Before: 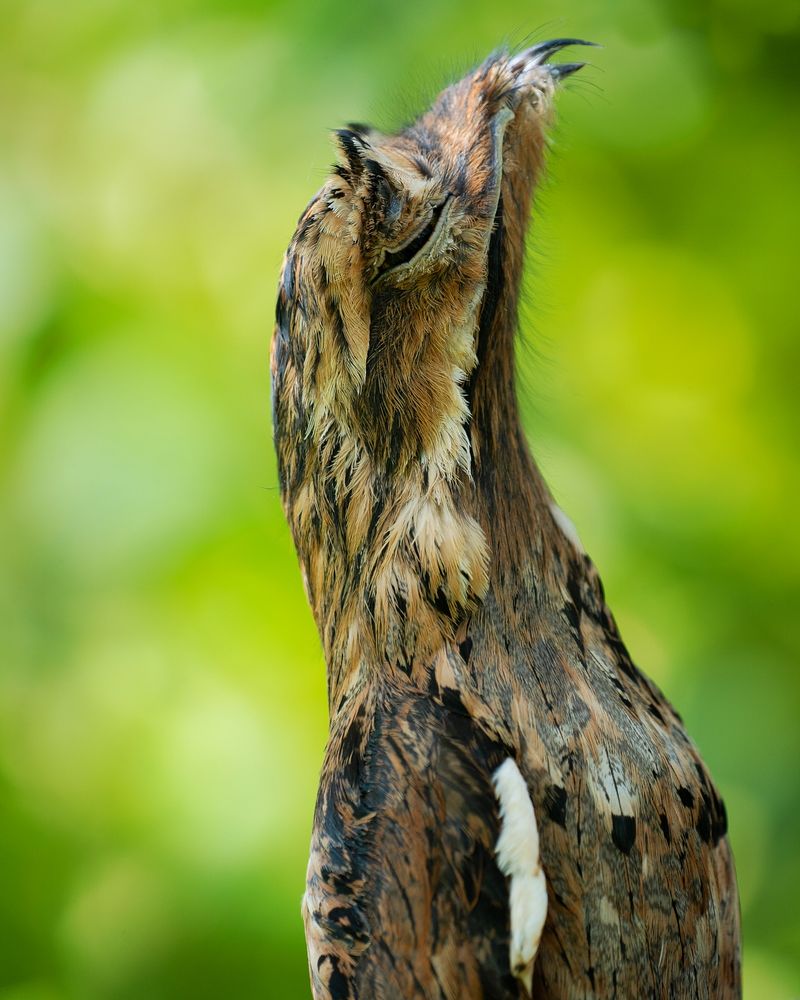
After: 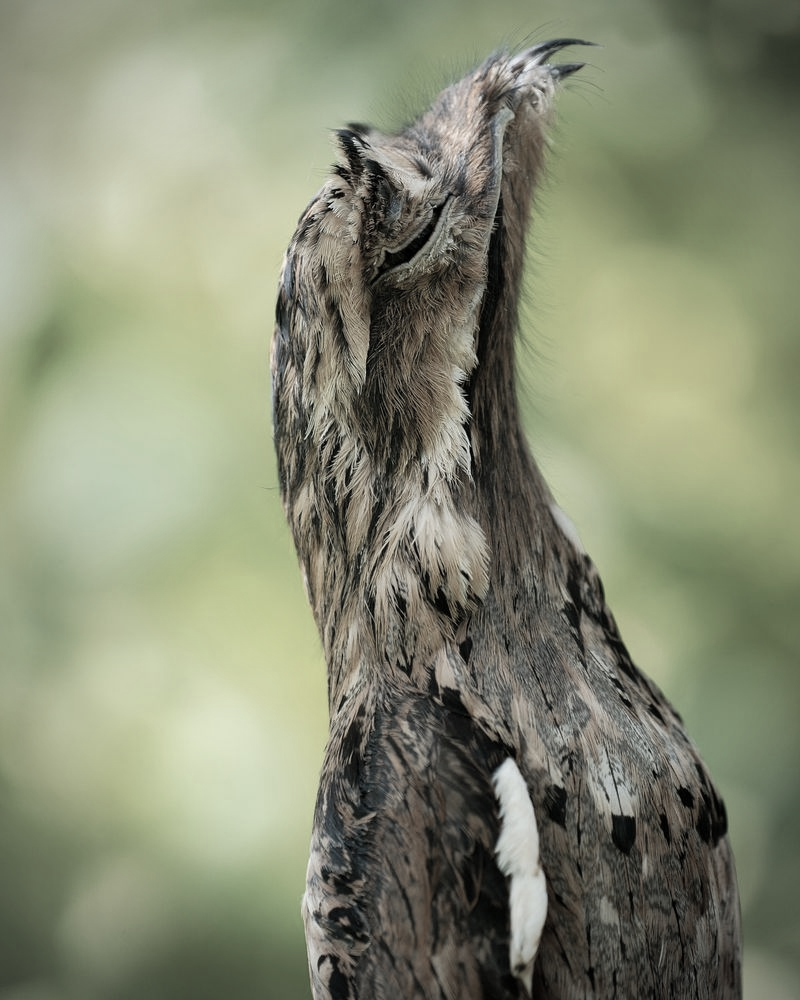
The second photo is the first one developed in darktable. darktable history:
vignetting: fall-off radius 60.57%
color zones: curves: ch1 [(0, 0.34) (0.143, 0.164) (0.286, 0.152) (0.429, 0.176) (0.571, 0.173) (0.714, 0.188) (0.857, 0.199) (1, 0.34)]
local contrast: mode bilateral grid, contrast 20, coarseness 51, detail 103%, midtone range 0.2
